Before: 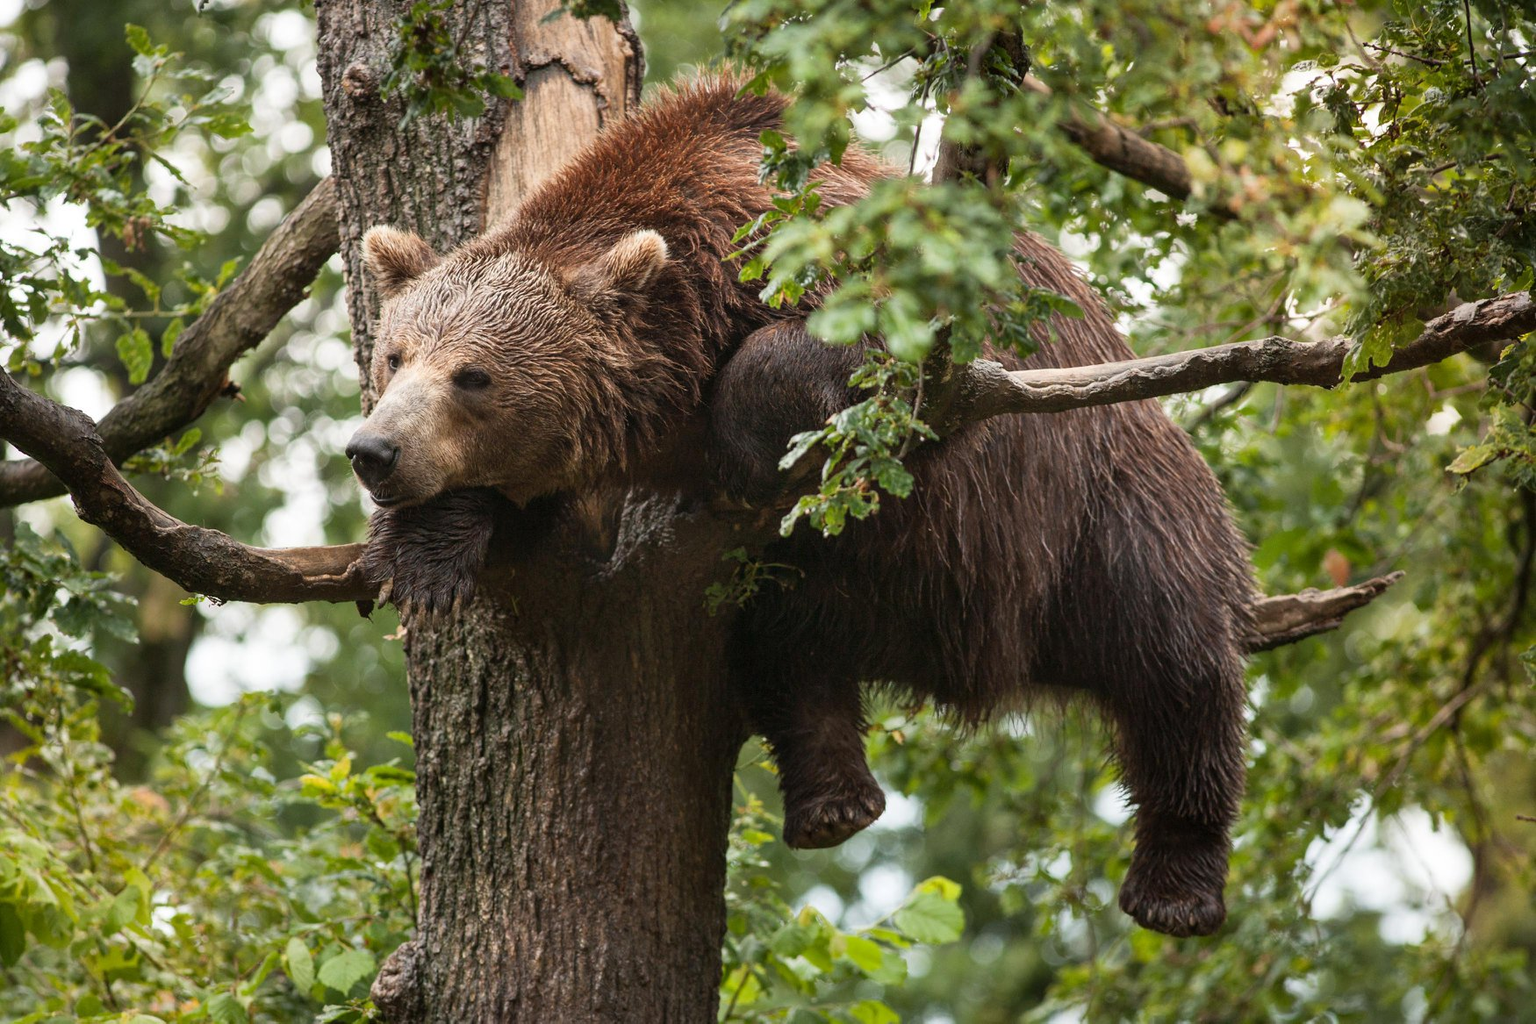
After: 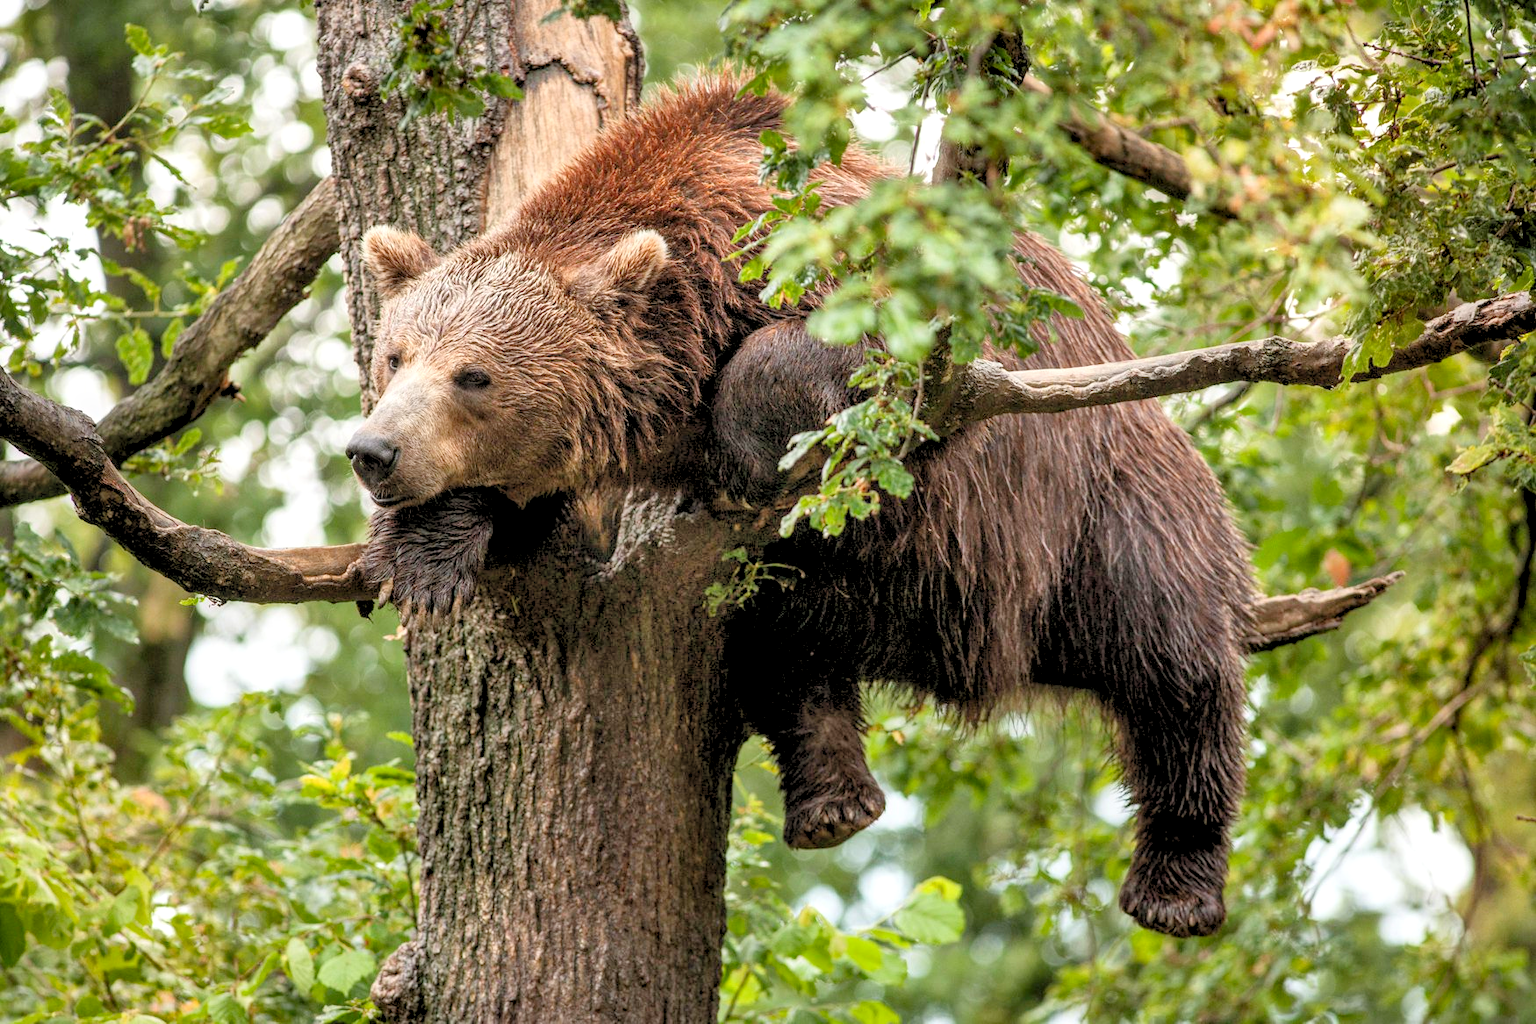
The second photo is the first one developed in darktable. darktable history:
shadows and highlights: highlights color adjustment 0%, low approximation 0.01, soften with gaussian
levels: levels [0.072, 0.414, 0.976]
local contrast: on, module defaults
